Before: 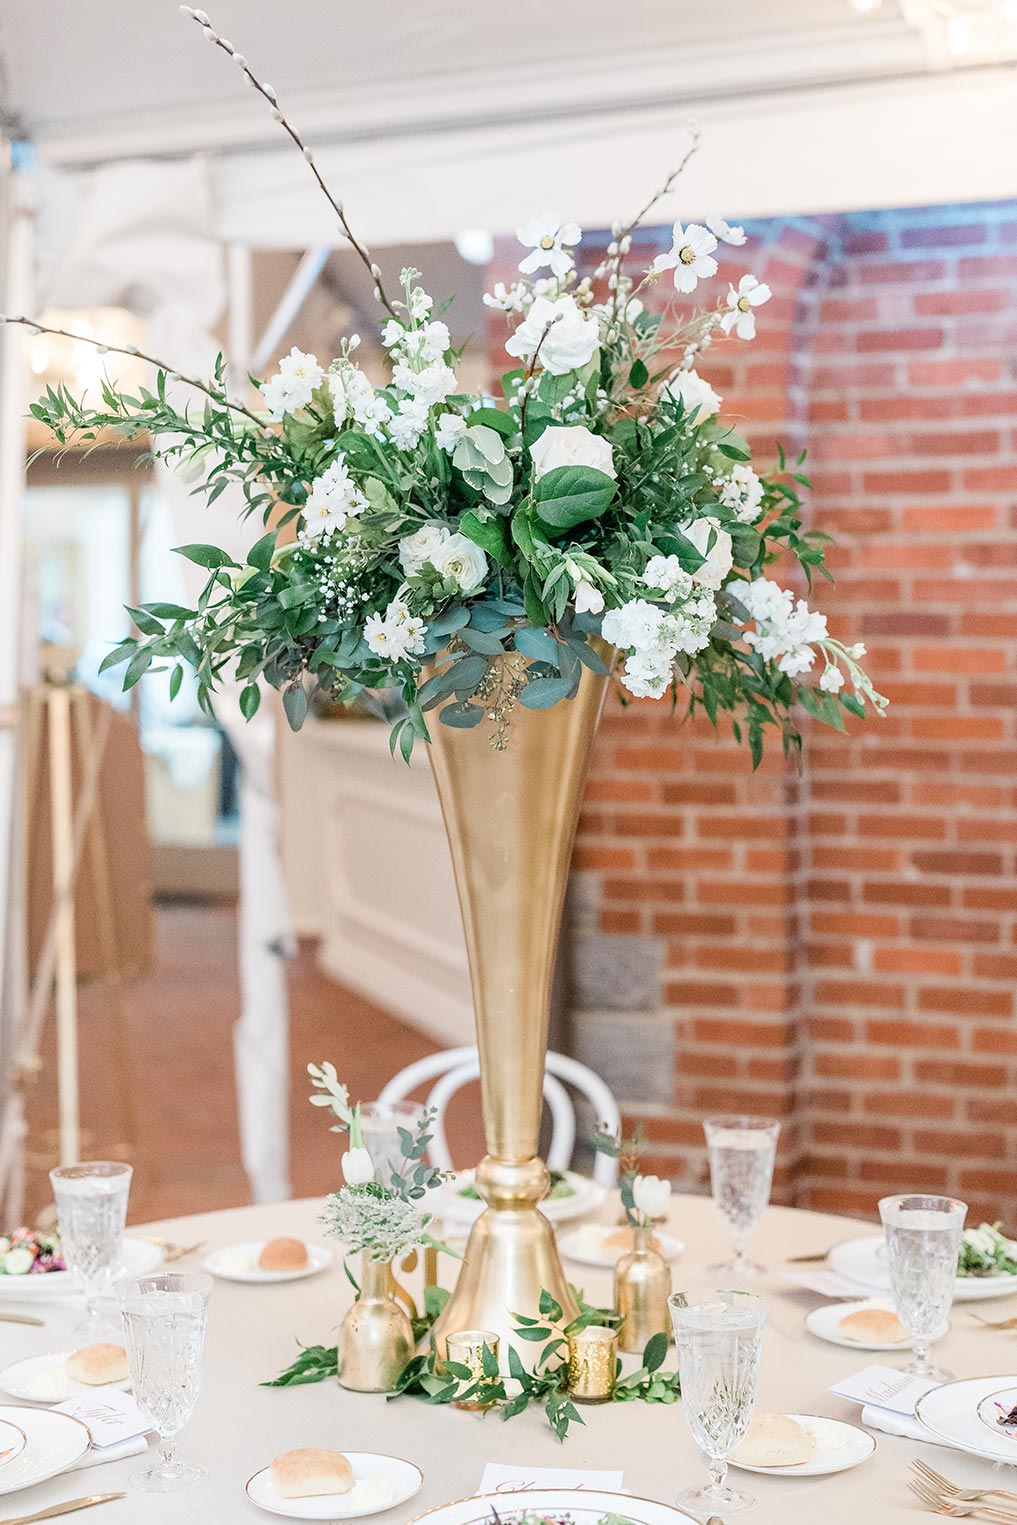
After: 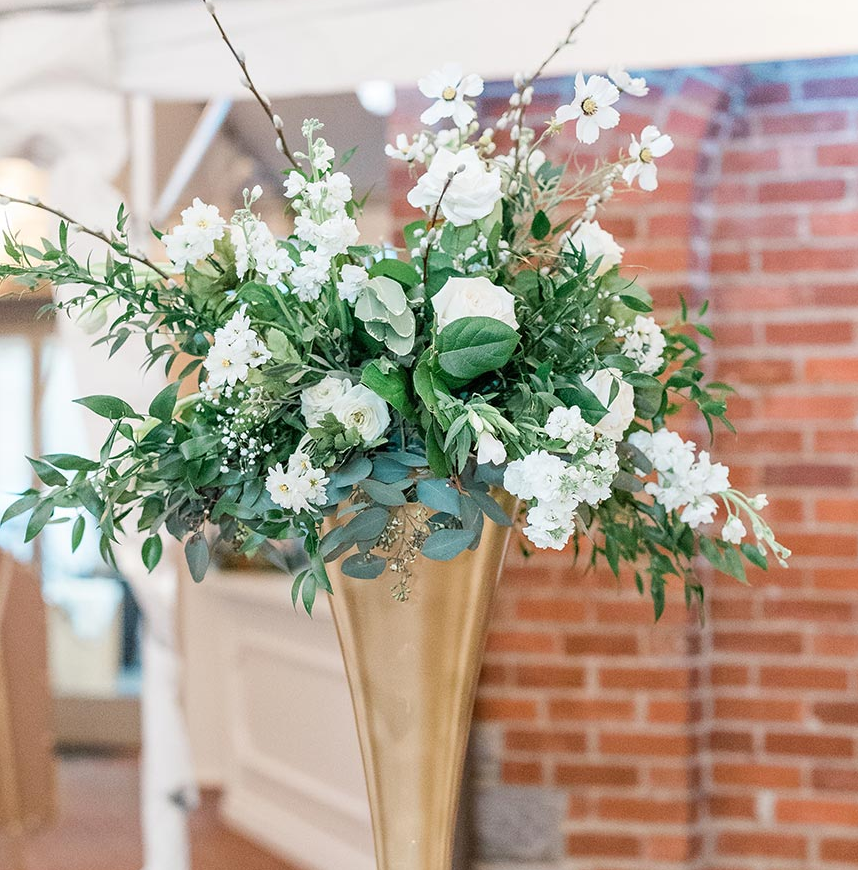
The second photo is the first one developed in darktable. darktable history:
crop and rotate: left 9.679%, top 9.775%, right 5.86%, bottom 33.122%
